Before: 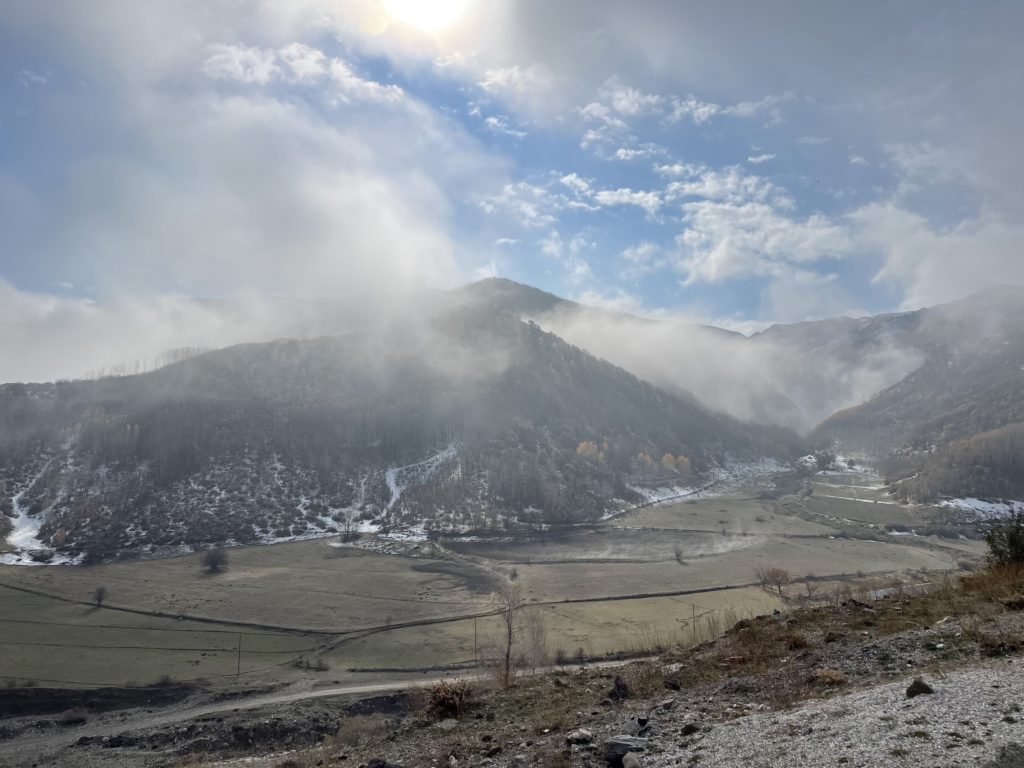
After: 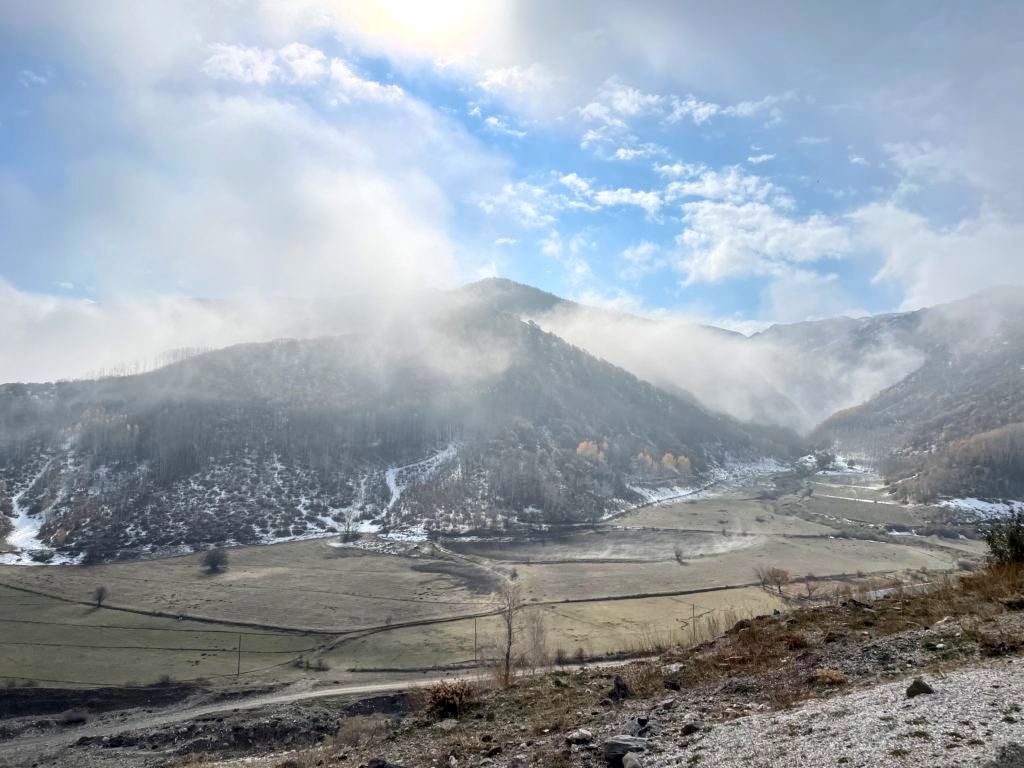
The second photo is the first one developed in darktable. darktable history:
local contrast: on, module defaults
contrast brightness saturation: contrast 0.202, brightness 0.168, saturation 0.221
